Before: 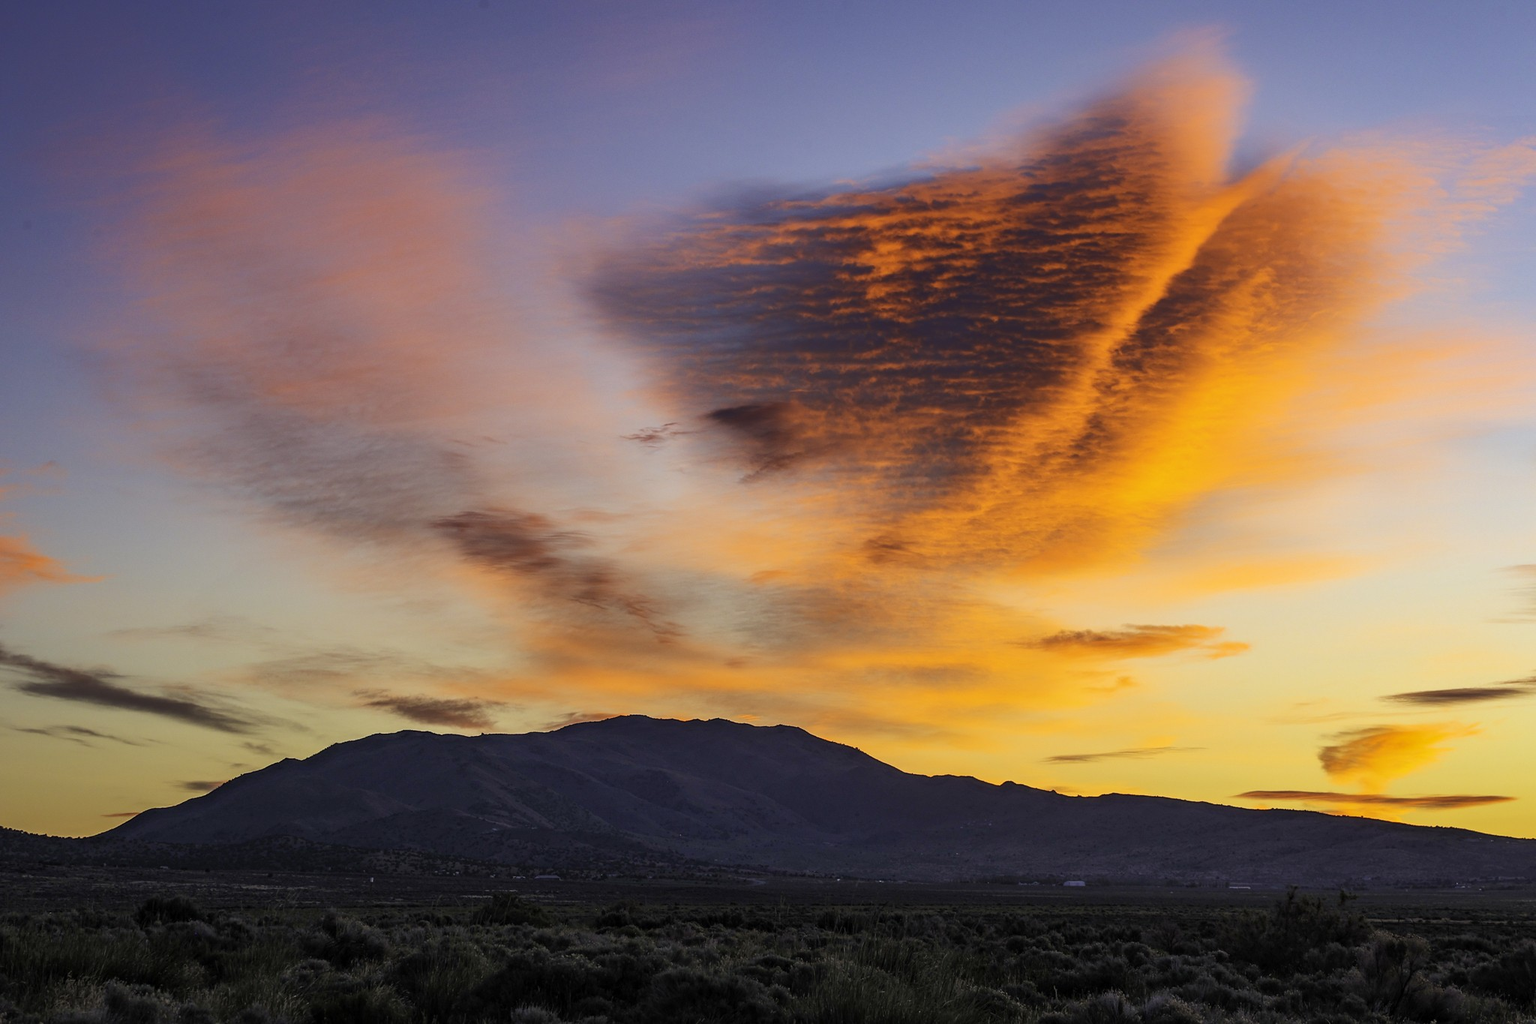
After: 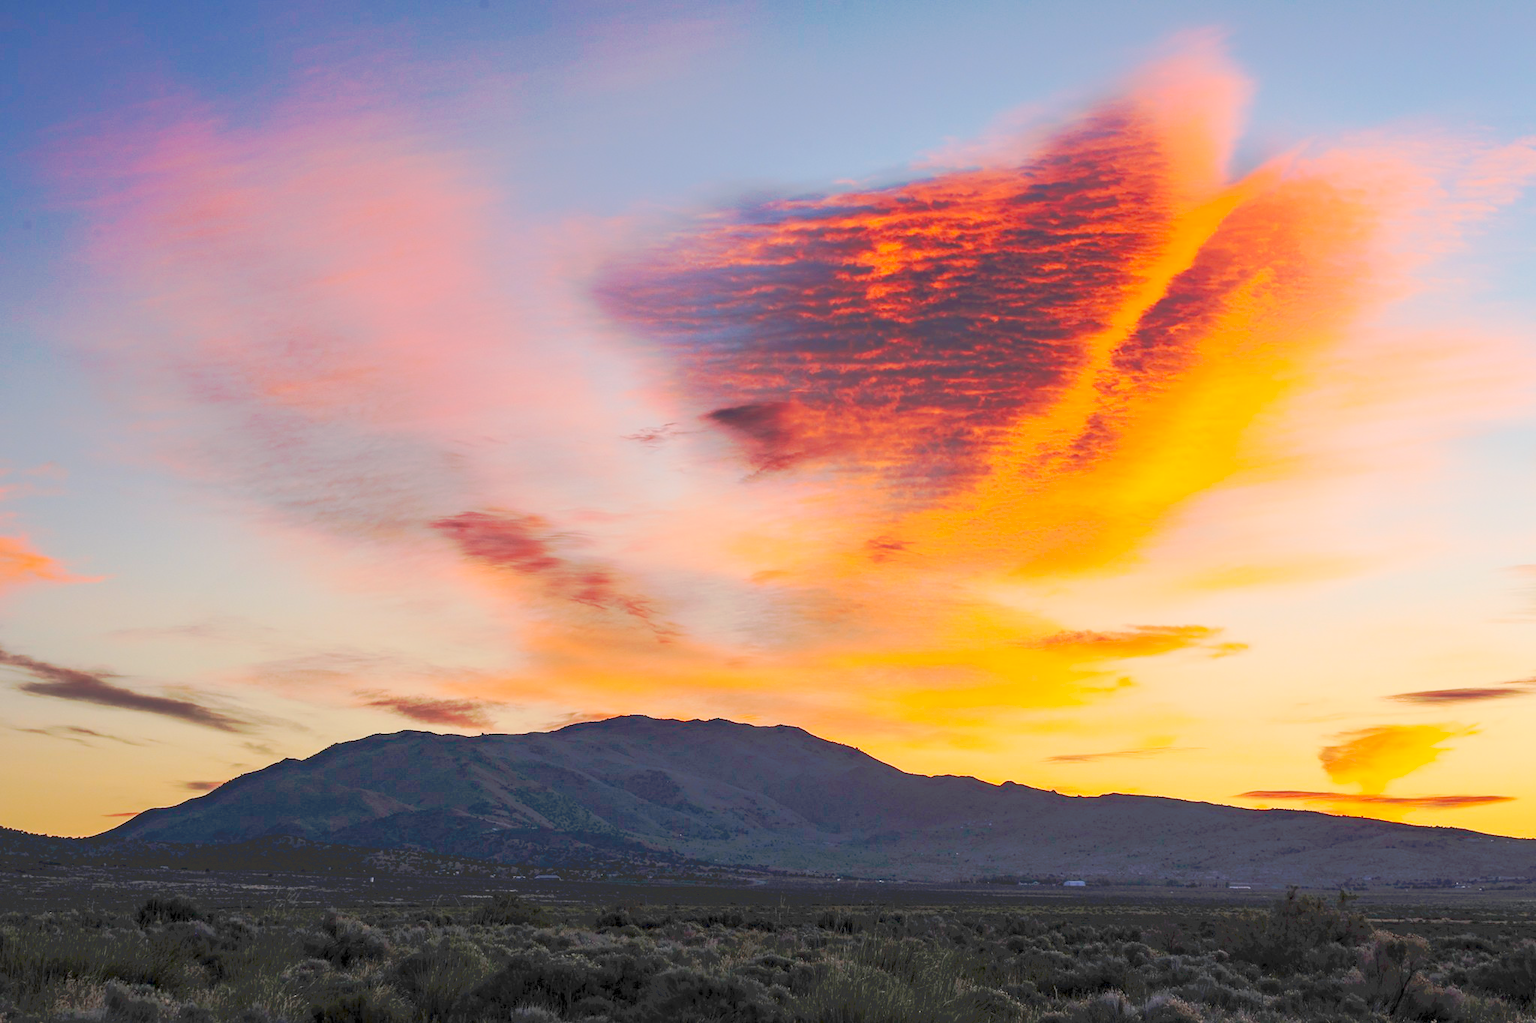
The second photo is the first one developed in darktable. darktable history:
tone curve: curves: ch0 [(0, 0) (0.003, 0.055) (0.011, 0.111) (0.025, 0.126) (0.044, 0.169) (0.069, 0.215) (0.1, 0.199) (0.136, 0.207) (0.177, 0.259) (0.224, 0.327) (0.277, 0.361) (0.335, 0.431) (0.399, 0.501) (0.468, 0.589) (0.543, 0.683) (0.623, 0.73) (0.709, 0.796) (0.801, 0.863) (0.898, 0.921) (1, 1)], preserve colors none
